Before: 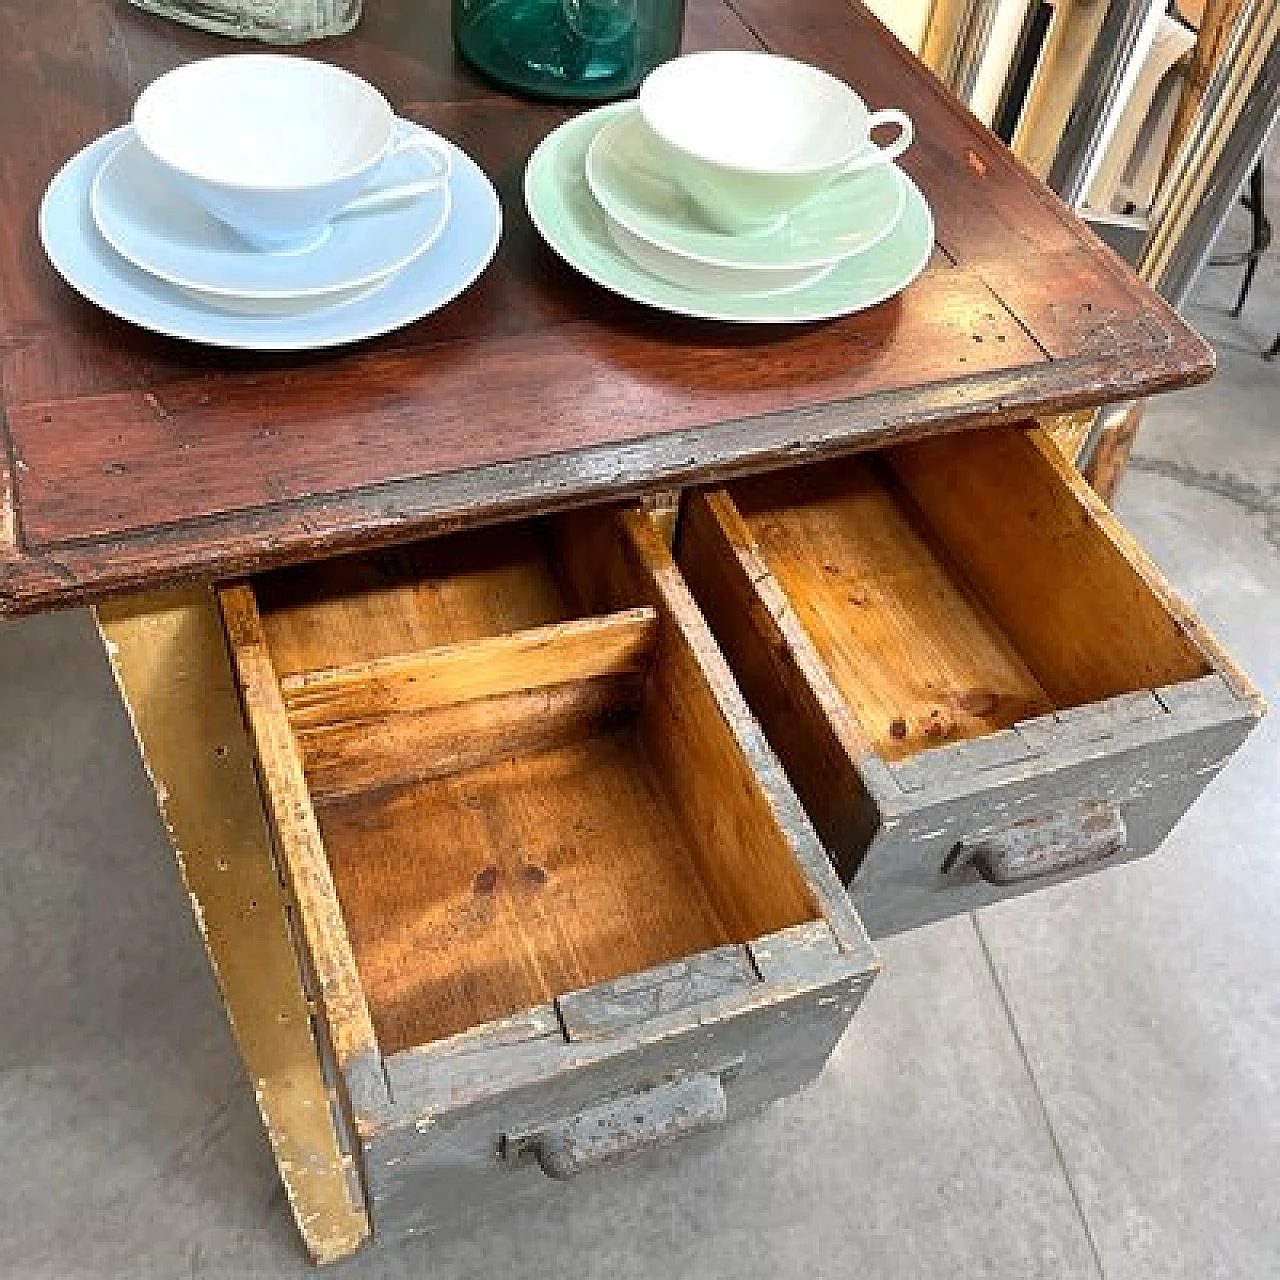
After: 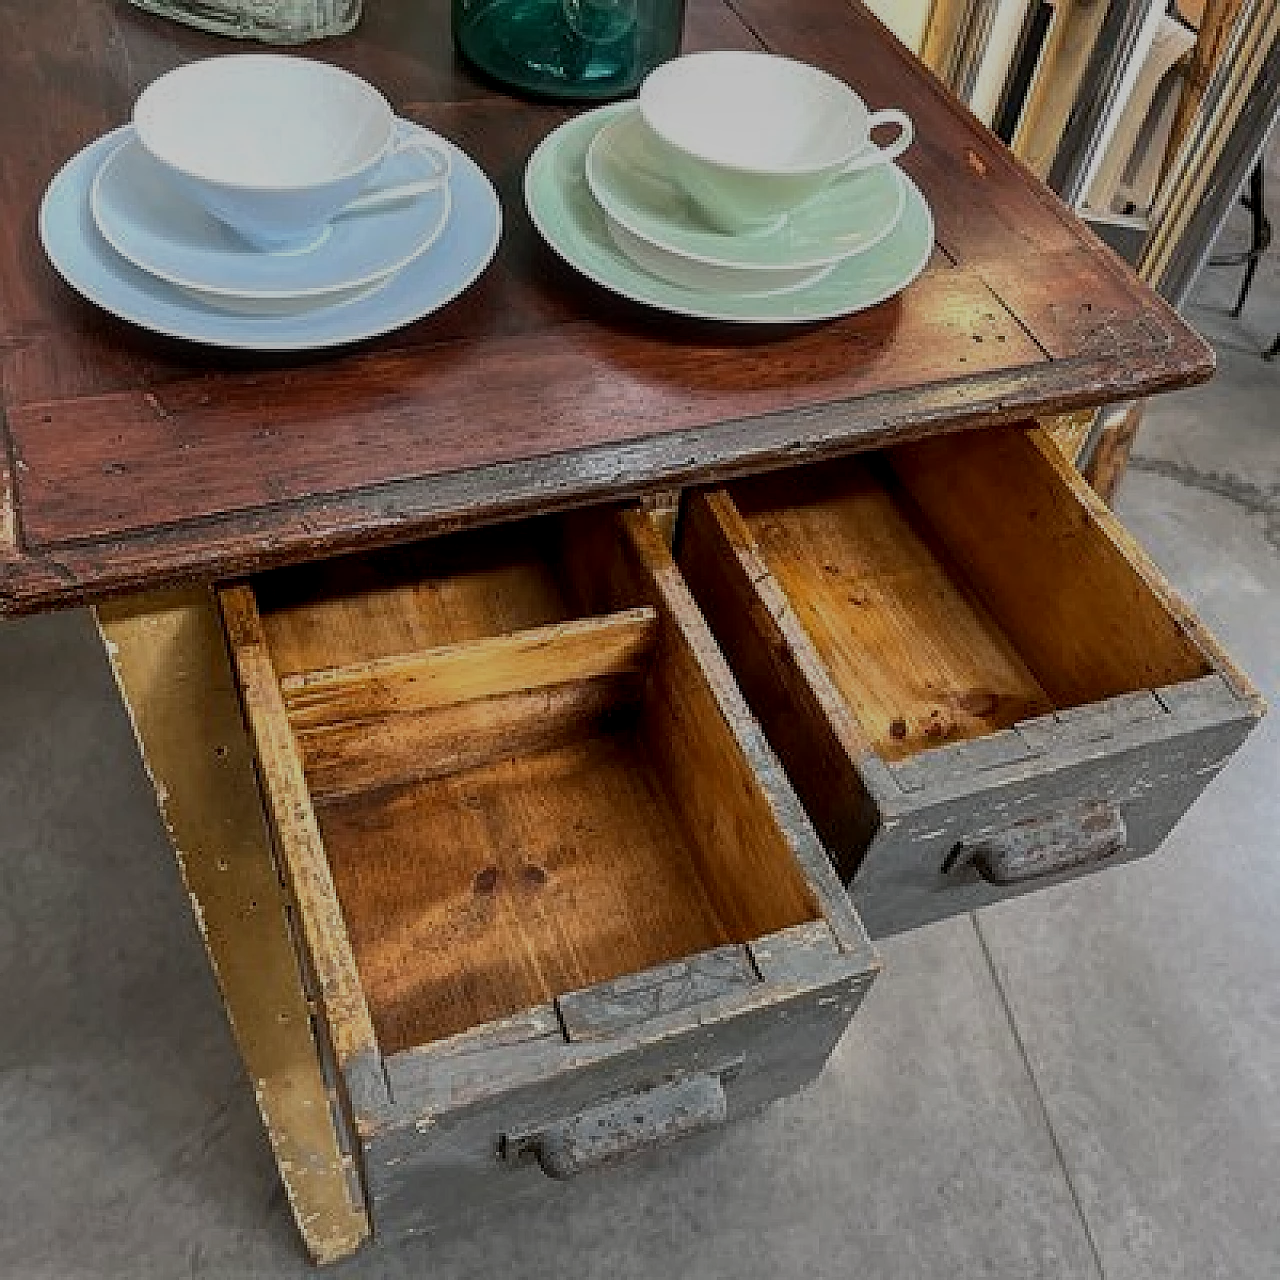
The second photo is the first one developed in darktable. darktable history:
local contrast: on, module defaults
exposure: exposure -0.981 EV, compensate highlight preservation false
